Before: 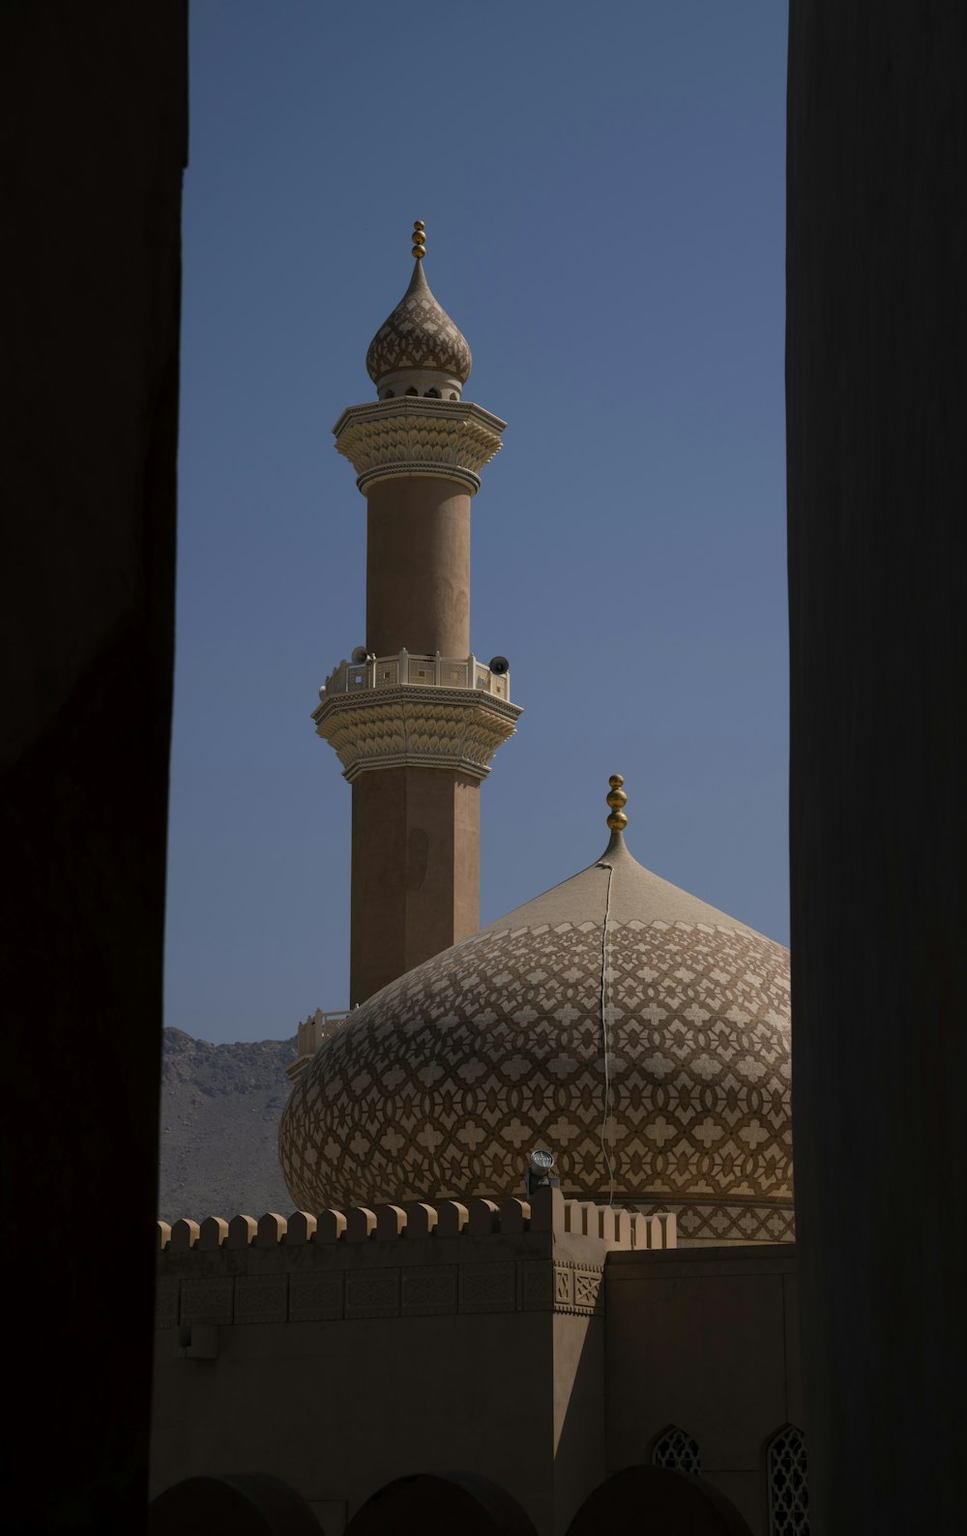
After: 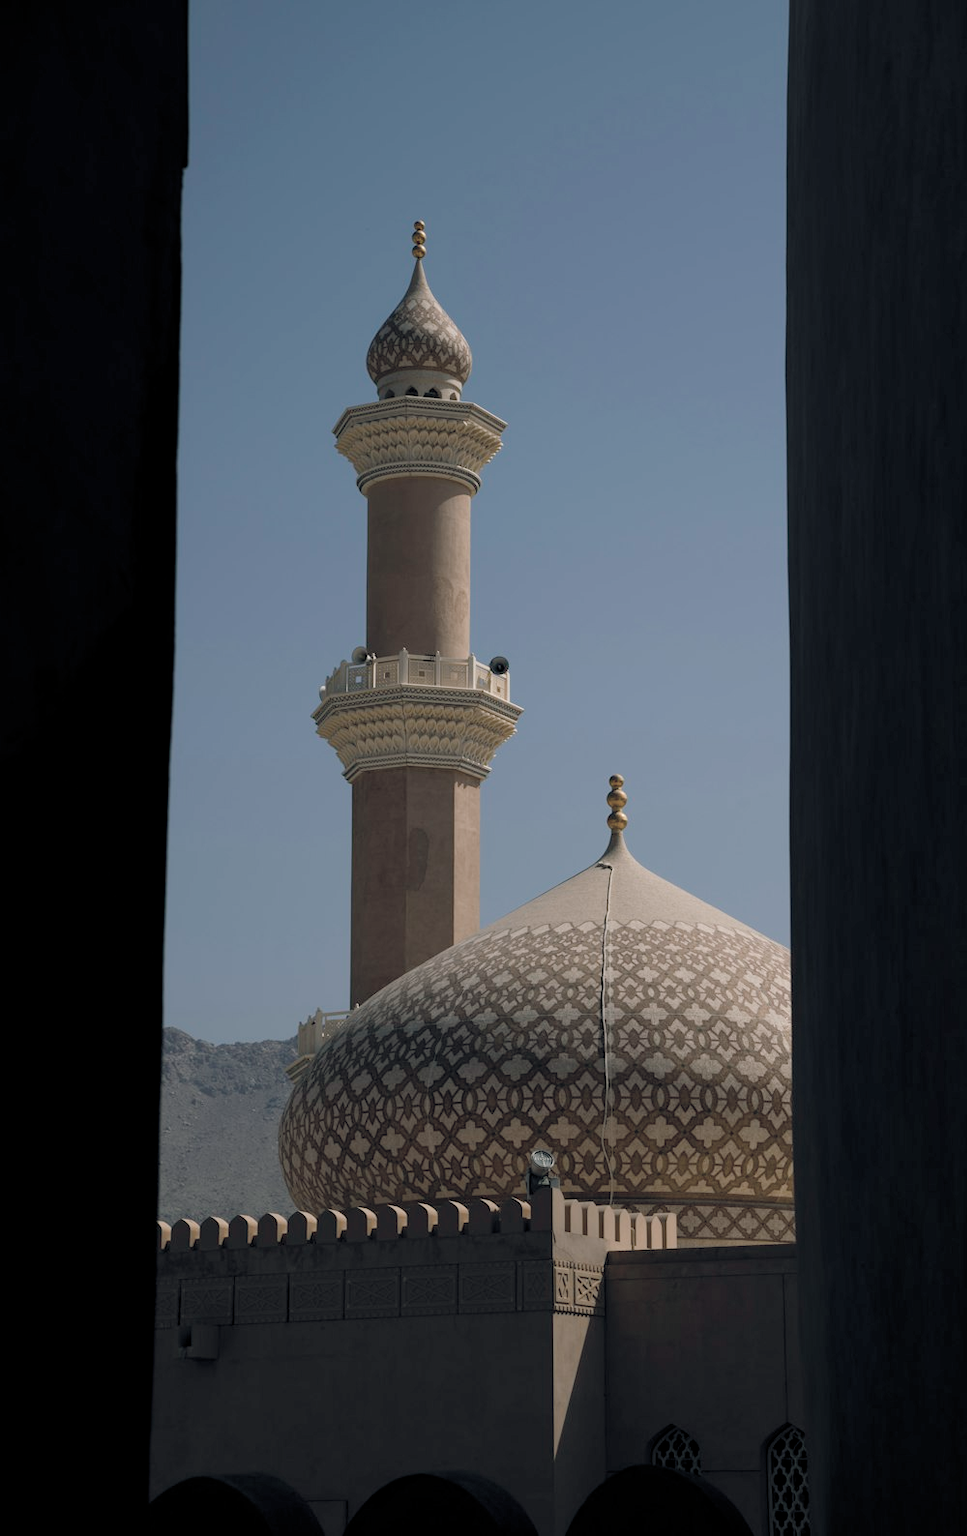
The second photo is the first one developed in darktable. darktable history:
contrast brightness saturation: brightness 0.182, saturation -0.495
color balance rgb: shadows lift › luminance -7.712%, shadows lift › chroma 2.297%, shadows lift › hue 167.14°, power › hue 329.89°, highlights gain › luminance 7.26%, highlights gain › chroma 0.961%, highlights gain › hue 48.56°, global offset › chroma 0.063%, global offset › hue 253.5°, perceptual saturation grading › global saturation 19.27%, perceptual saturation grading › highlights -25.704%, perceptual saturation grading › shadows 49.917%, perceptual brilliance grading › global brilliance 2.476%, perceptual brilliance grading › highlights -3.784%
